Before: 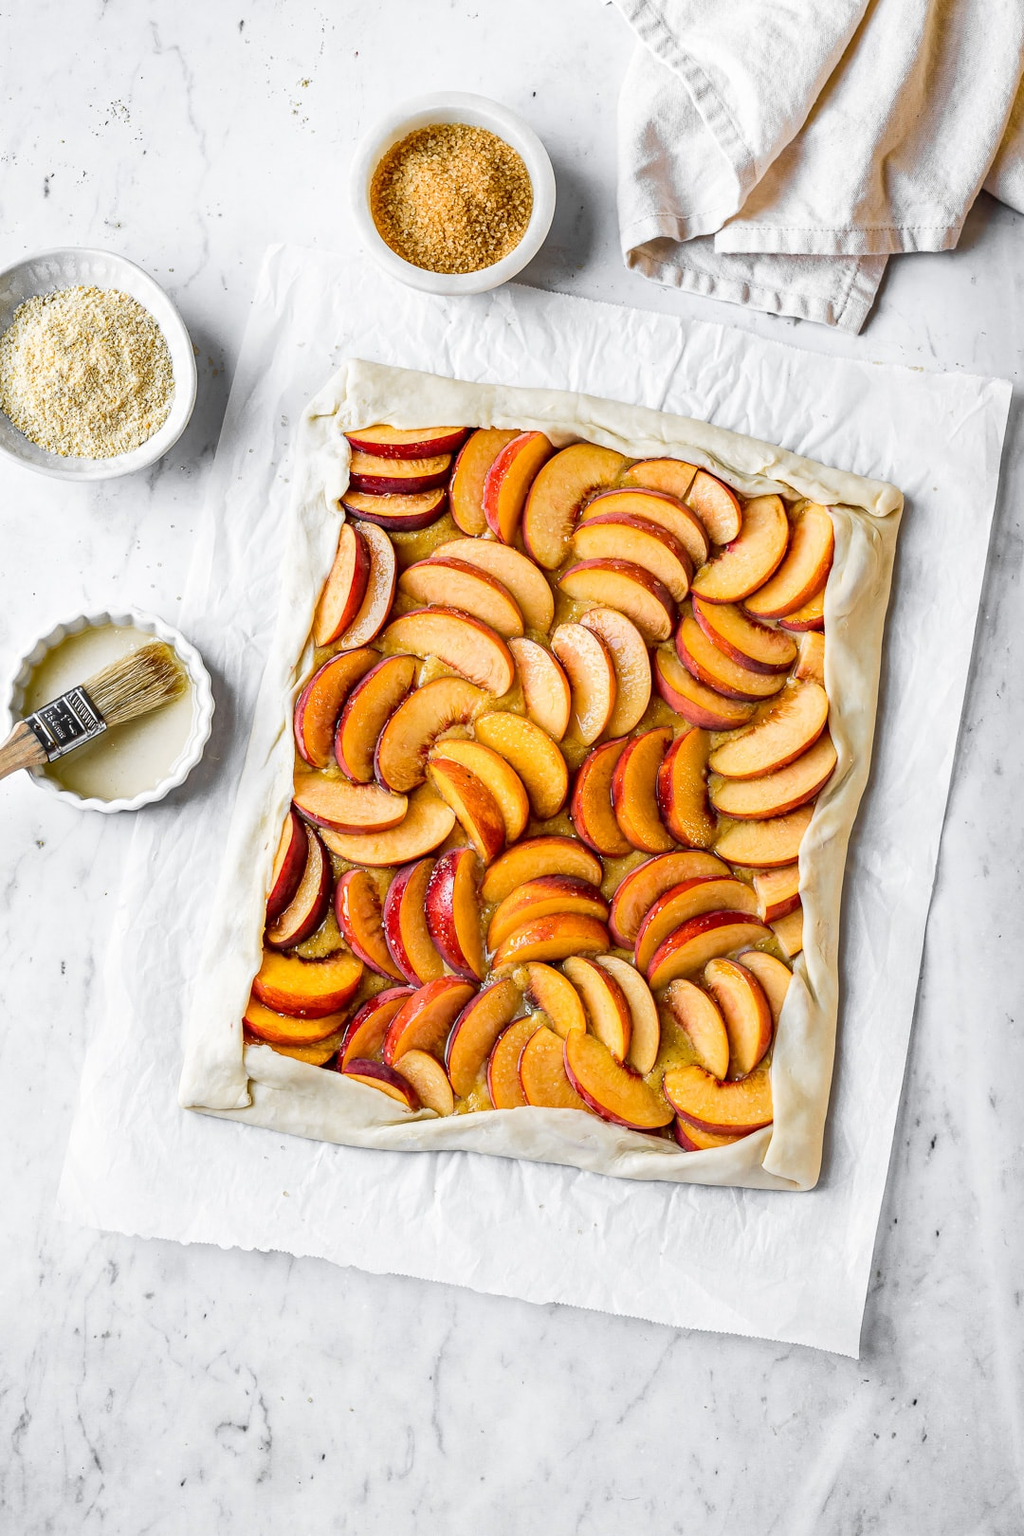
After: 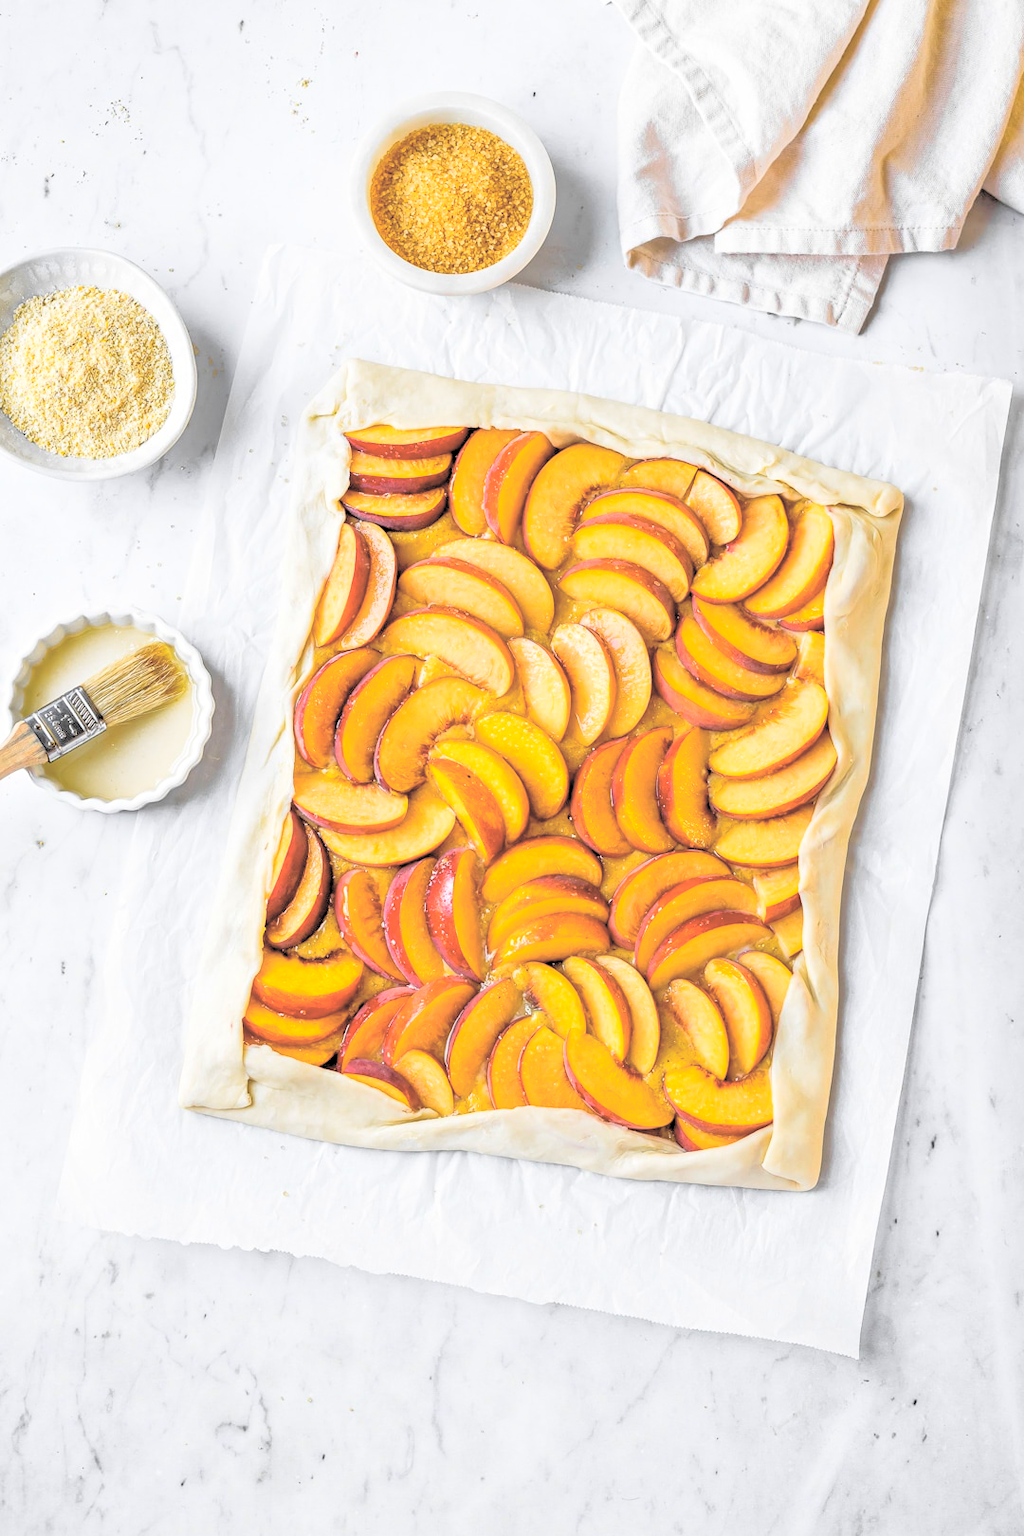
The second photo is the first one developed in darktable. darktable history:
tone equalizer: -7 EV 0.15 EV, -6 EV 0.6 EV, -5 EV 1.15 EV, -4 EV 1.33 EV, -3 EV 1.15 EV, -2 EV 0.6 EV, -1 EV 0.15 EV, mask exposure compensation -0.5 EV
color balance rgb: global vibrance 42.74%
contrast brightness saturation: brightness 1
levels: mode automatic, black 0.023%, white 99.97%, levels [0.062, 0.494, 0.925]
